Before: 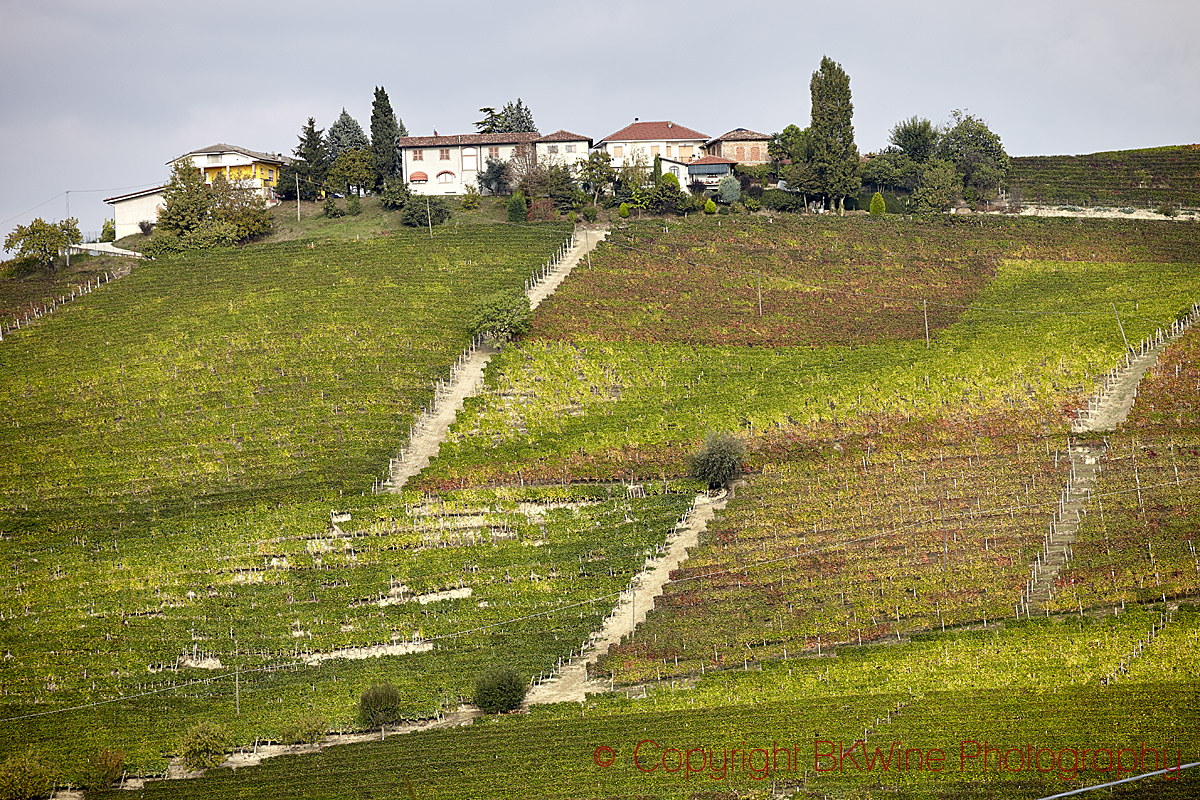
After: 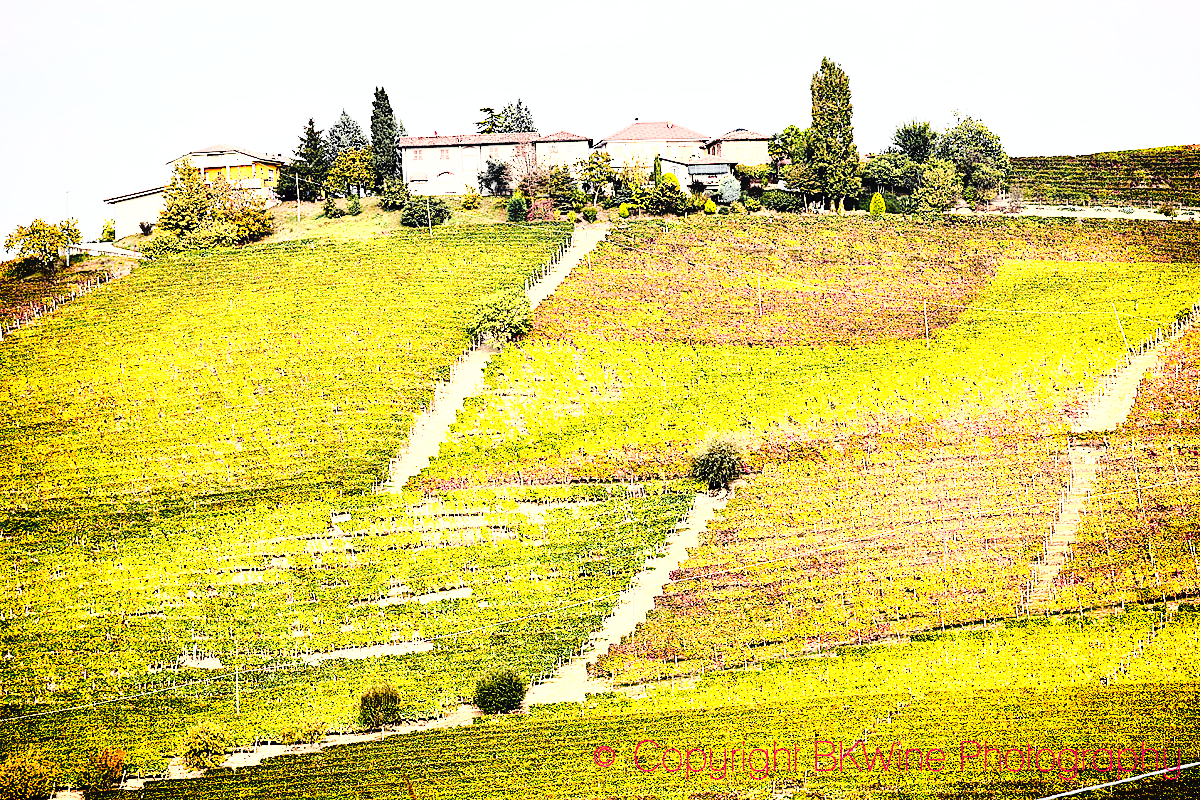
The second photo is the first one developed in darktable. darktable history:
tone curve: curves: ch0 [(0, 0) (0.003, 0.03) (0.011, 0.03) (0.025, 0.033) (0.044, 0.035) (0.069, 0.04) (0.1, 0.046) (0.136, 0.052) (0.177, 0.08) (0.224, 0.121) (0.277, 0.225) (0.335, 0.343) (0.399, 0.456) (0.468, 0.555) (0.543, 0.647) (0.623, 0.732) (0.709, 0.808) (0.801, 0.886) (0.898, 0.947) (1, 1)], preserve colors none
color zones: curves: ch0 [(0.257, 0.558) (0.75, 0.565)]; ch1 [(0.004, 0.857) (0.14, 0.416) (0.257, 0.695) (0.442, 0.032) (0.736, 0.266) (0.891, 0.741)]; ch2 [(0, 0.623) (0.112, 0.436) (0.271, 0.474) (0.516, 0.64) (0.743, 0.286)]
rgb curve: curves: ch0 [(0, 0) (0.21, 0.15) (0.24, 0.21) (0.5, 0.75) (0.75, 0.96) (0.89, 0.99) (1, 1)]; ch1 [(0, 0.02) (0.21, 0.13) (0.25, 0.2) (0.5, 0.67) (0.75, 0.9) (0.89, 0.97) (1, 1)]; ch2 [(0, 0.02) (0.21, 0.13) (0.25, 0.2) (0.5, 0.67) (0.75, 0.9) (0.89, 0.97) (1, 1)], compensate middle gray true
